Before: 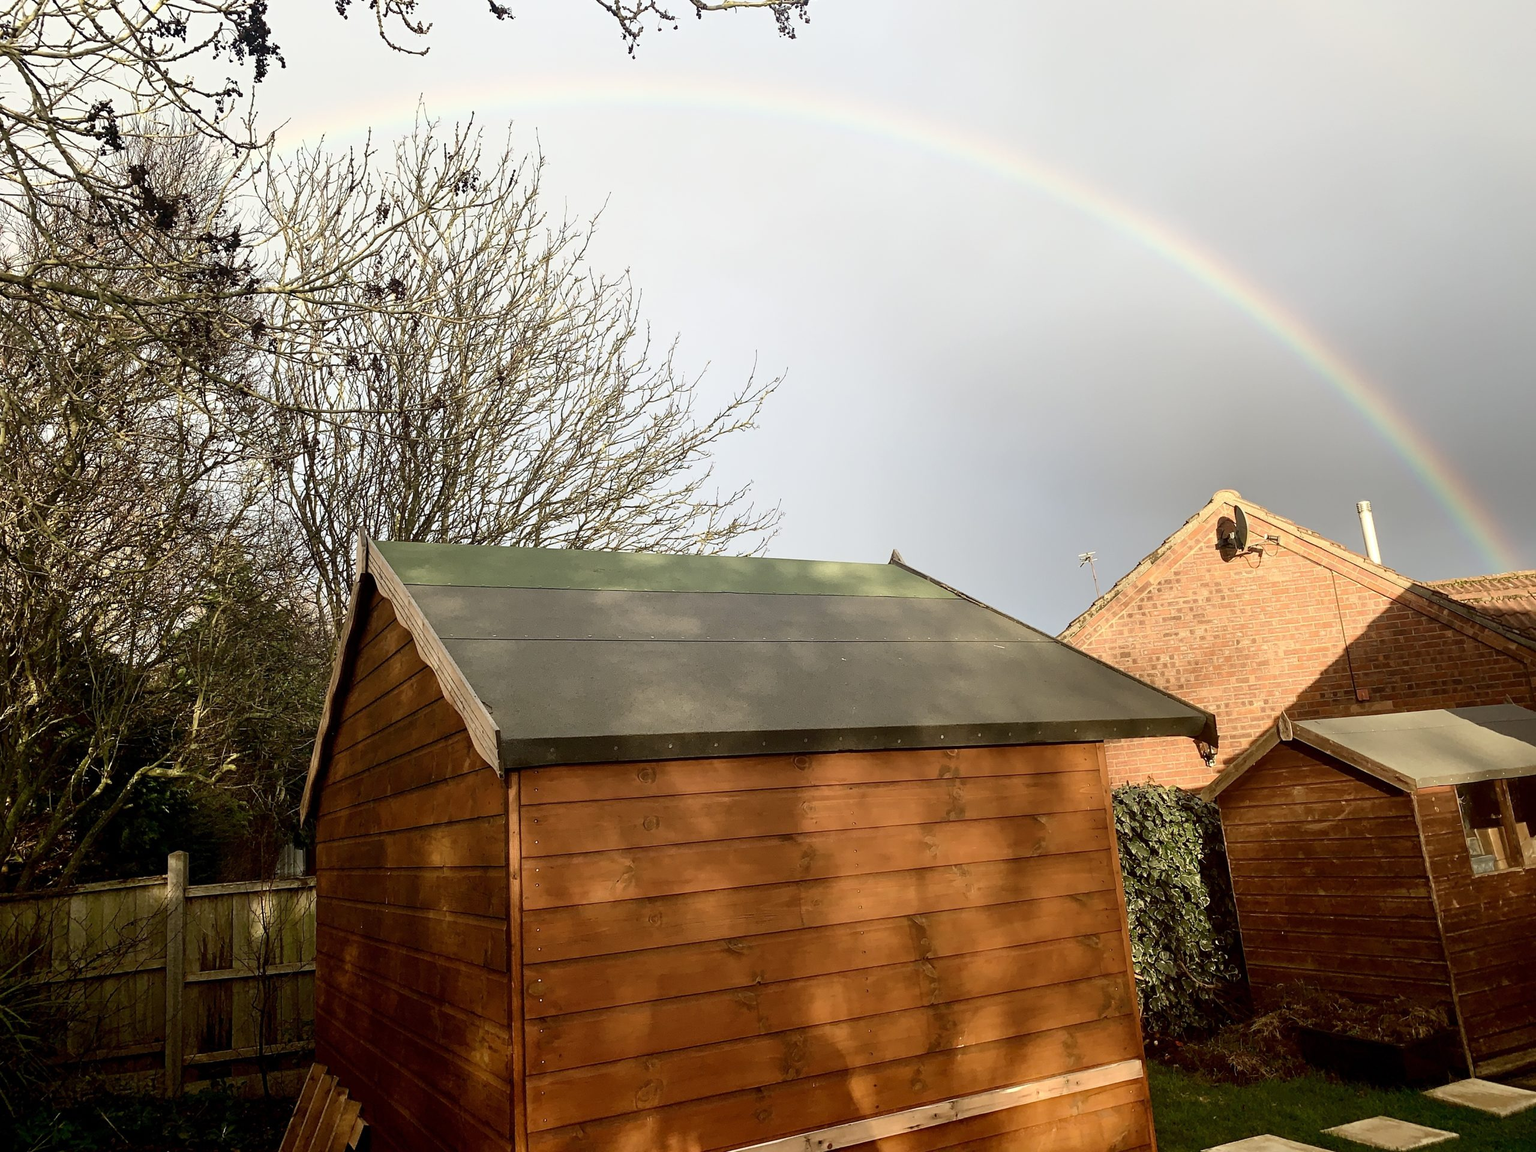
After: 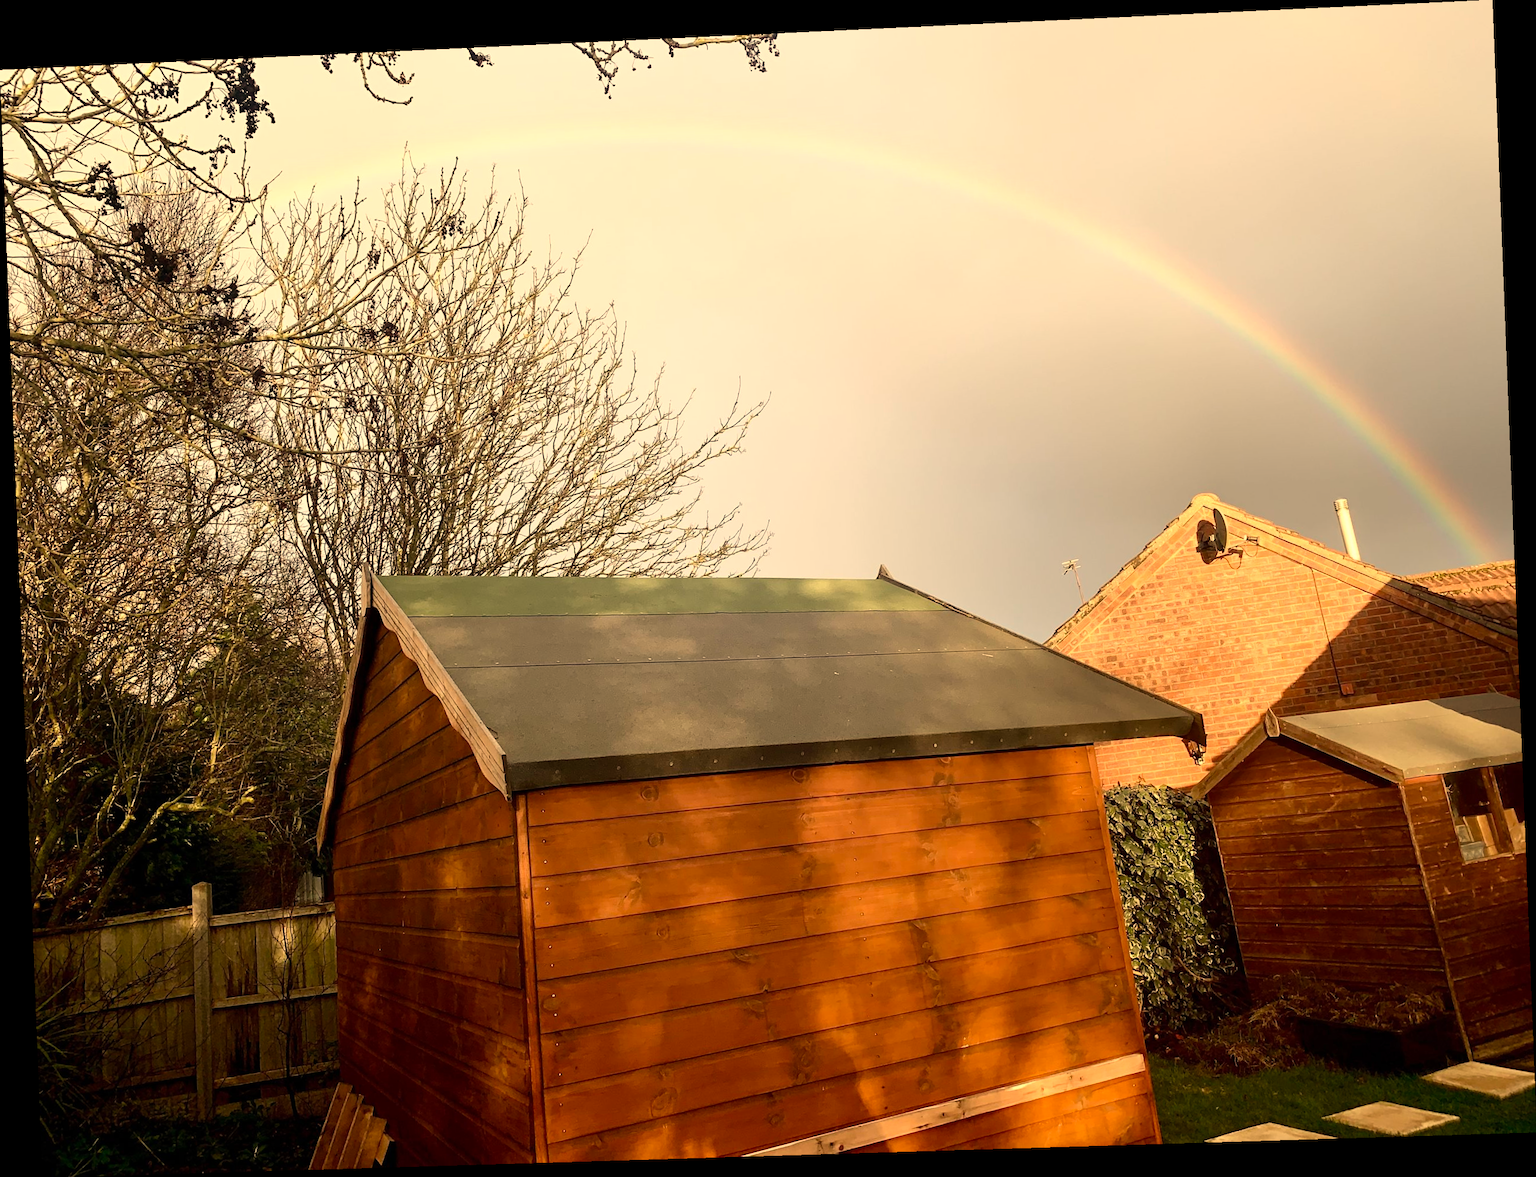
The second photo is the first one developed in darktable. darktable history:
rotate and perspective: rotation -2.22°, lens shift (horizontal) -0.022, automatic cropping off
white balance: red 1.123, blue 0.83
